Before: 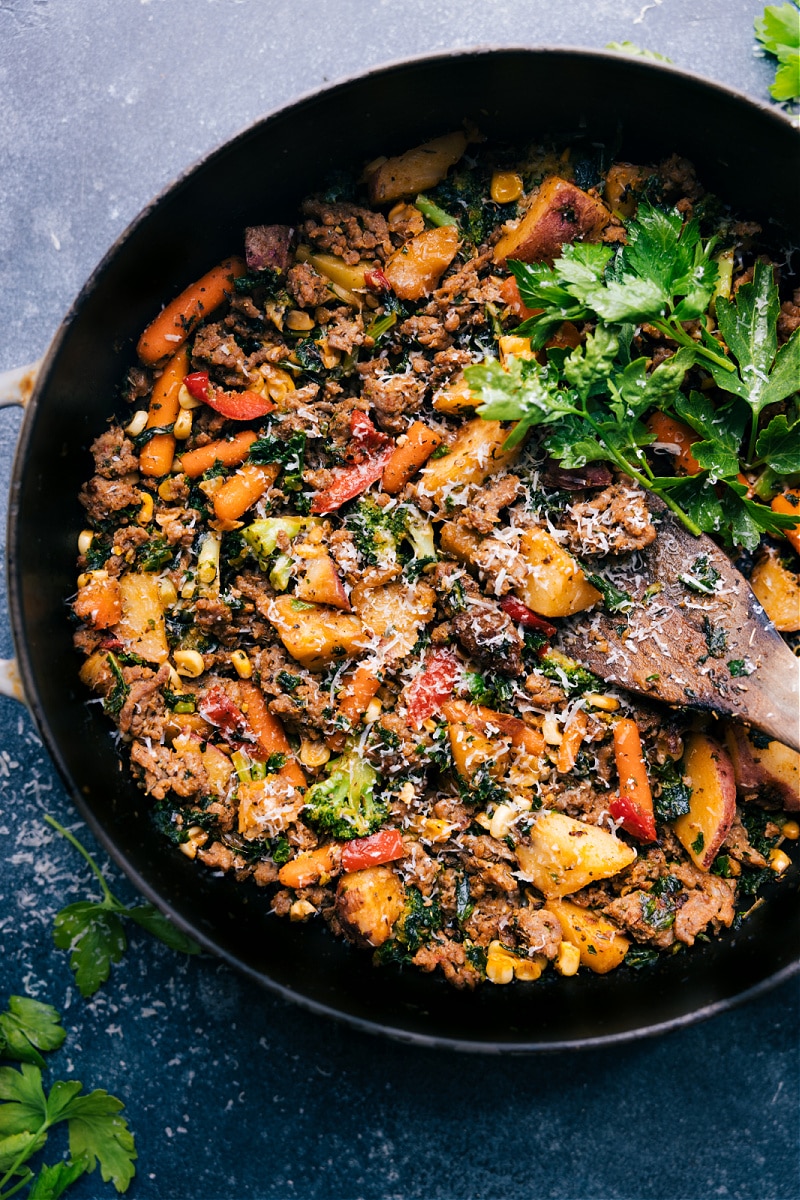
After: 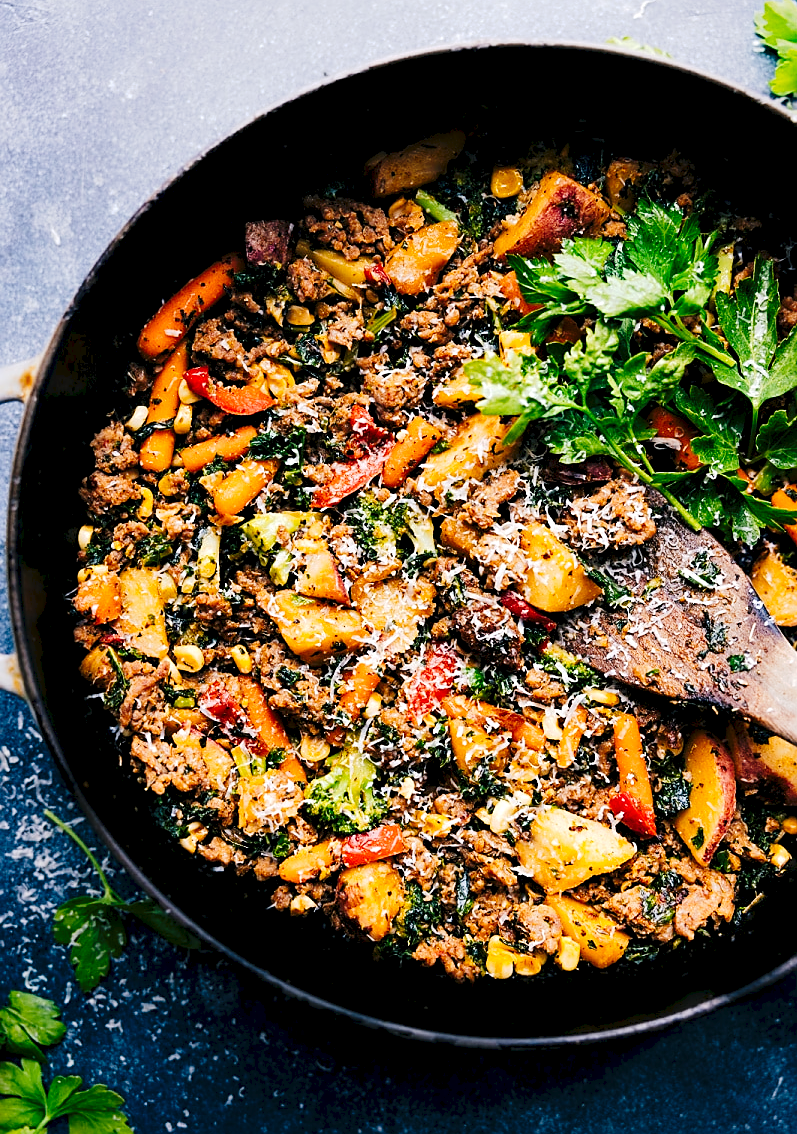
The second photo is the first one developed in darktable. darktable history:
crop: top 0.448%, right 0.264%, bottom 5.045%
tone curve: curves: ch0 [(0, 0) (0.003, 0.042) (0.011, 0.043) (0.025, 0.047) (0.044, 0.059) (0.069, 0.07) (0.1, 0.085) (0.136, 0.107) (0.177, 0.139) (0.224, 0.185) (0.277, 0.258) (0.335, 0.34) (0.399, 0.434) (0.468, 0.526) (0.543, 0.623) (0.623, 0.709) (0.709, 0.794) (0.801, 0.866) (0.898, 0.919) (1, 1)], preserve colors none
exposure: black level correction 0.007, exposure 0.159 EV, compensate highlight preservation false
sharpen: on, module defaults
